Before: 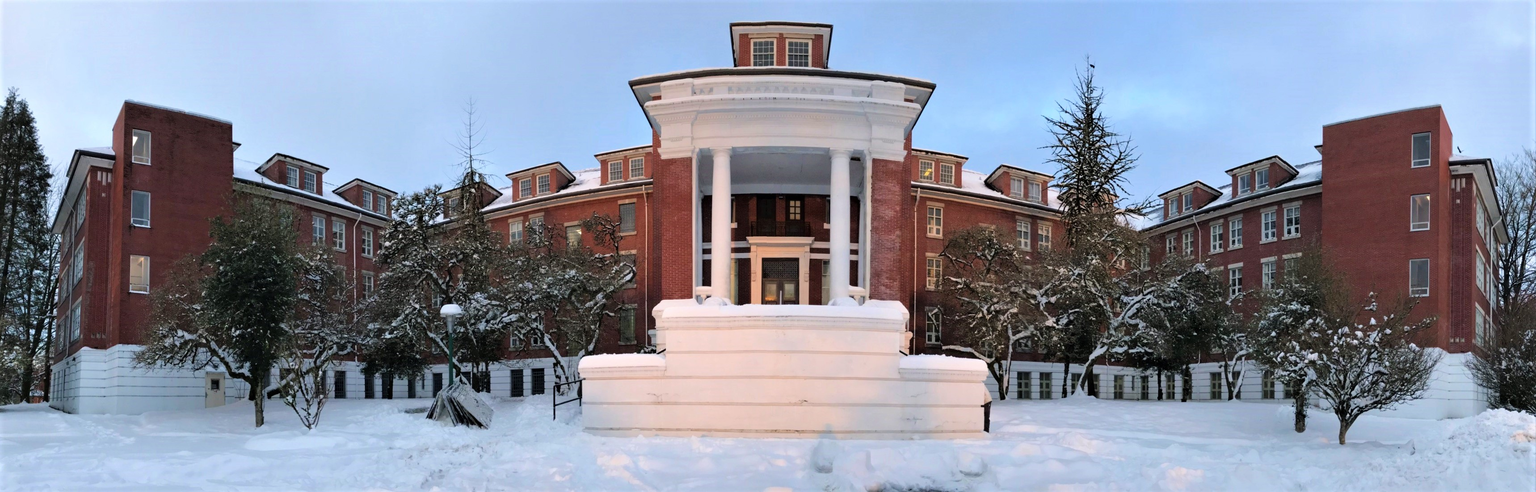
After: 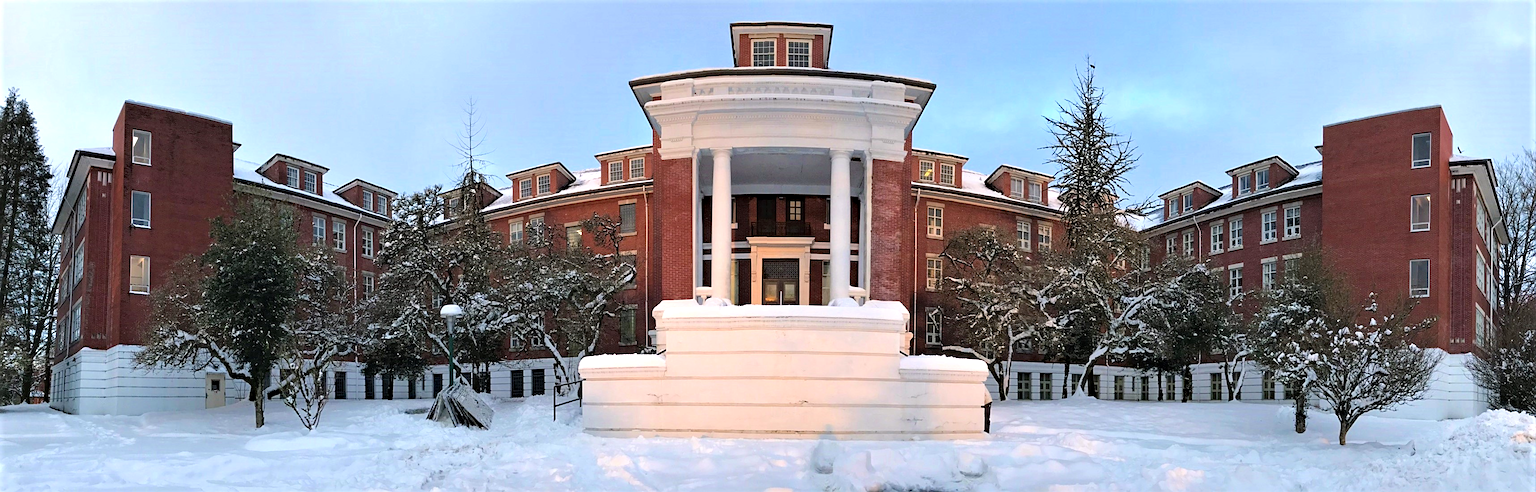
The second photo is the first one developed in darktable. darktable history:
haze removal: compatibility mode true, adaptive false
sharpen: on, module defaults
exposure: exposure 0.3 EV, compensate highlight preservation false
